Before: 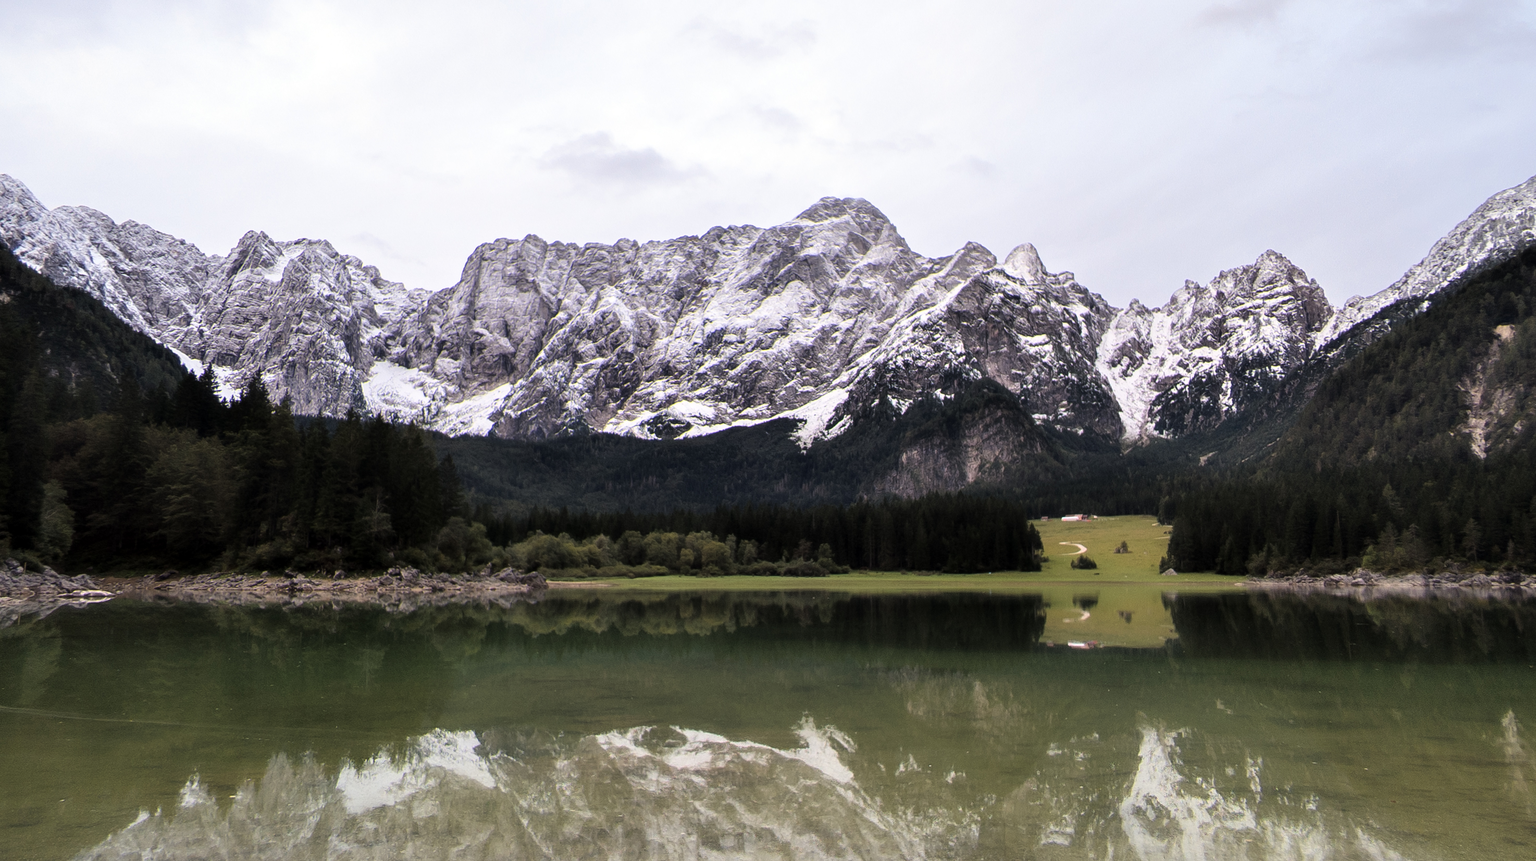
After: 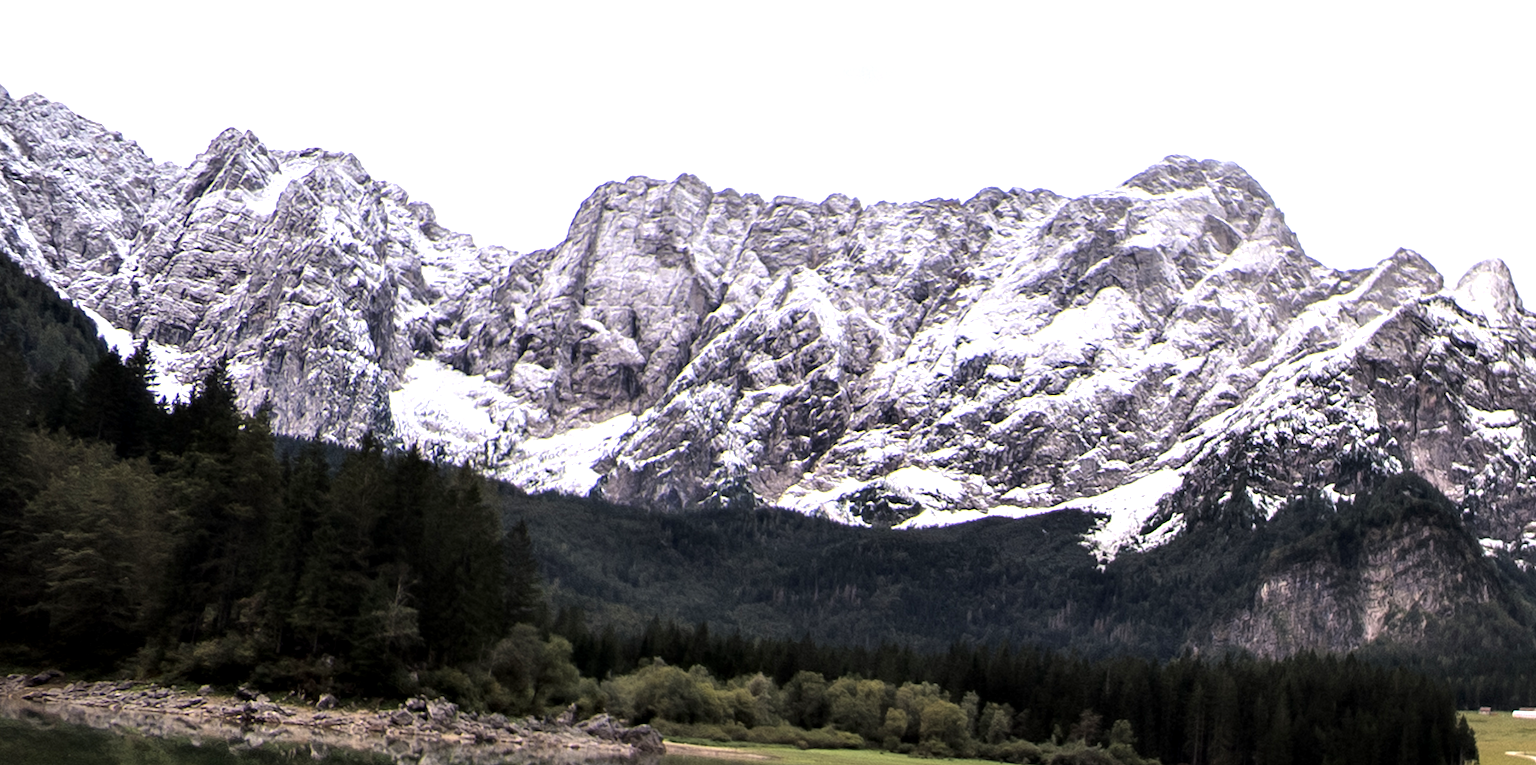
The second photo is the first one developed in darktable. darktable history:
contrast equalizer: y [[0.5, 0.501, 0.532, 0.538, 0.54, 0.541], [0.5 ×6], [0.5 ×6], [0 ×6], [0 ×6]]
crop and rotate: angle -4.99°, left 2.122%, top 6.945%, right 27.566%, bottom 30.519%
exposure: black level correction 0.001, exposure 0.5 EV, compensate exposure bias true, compensate highlight preservation false
